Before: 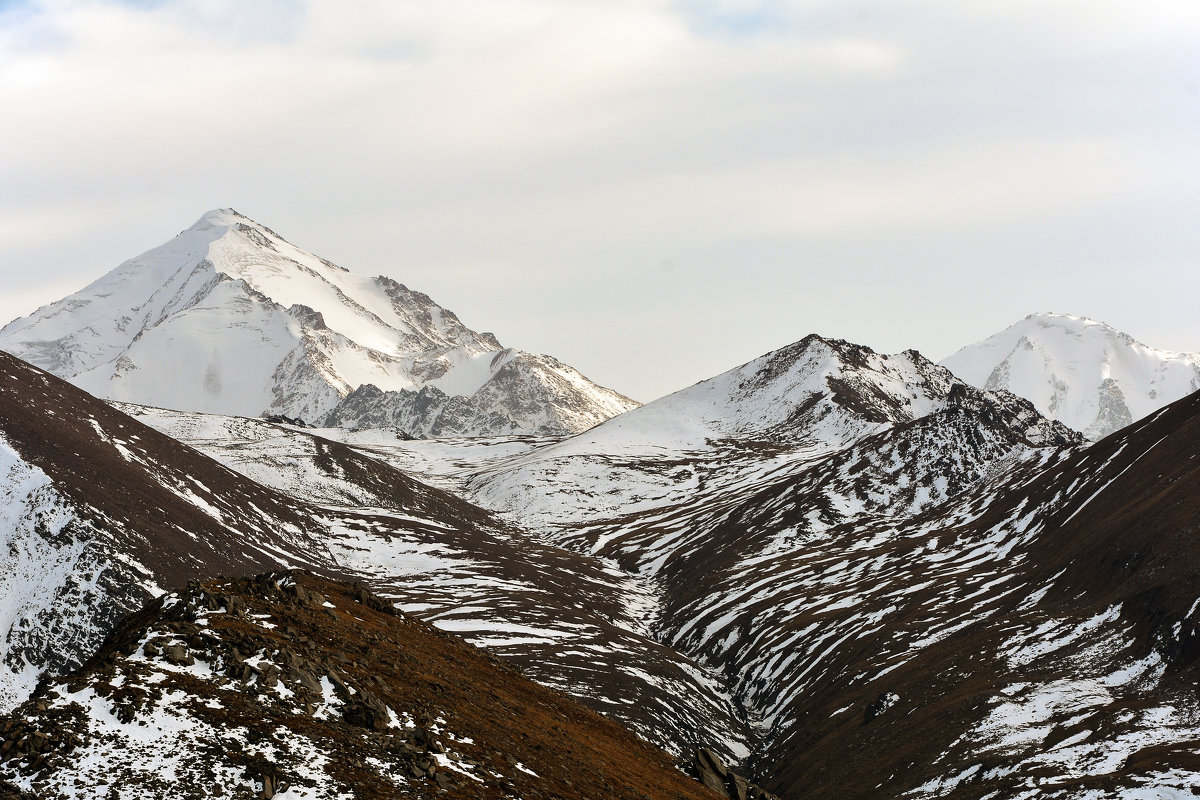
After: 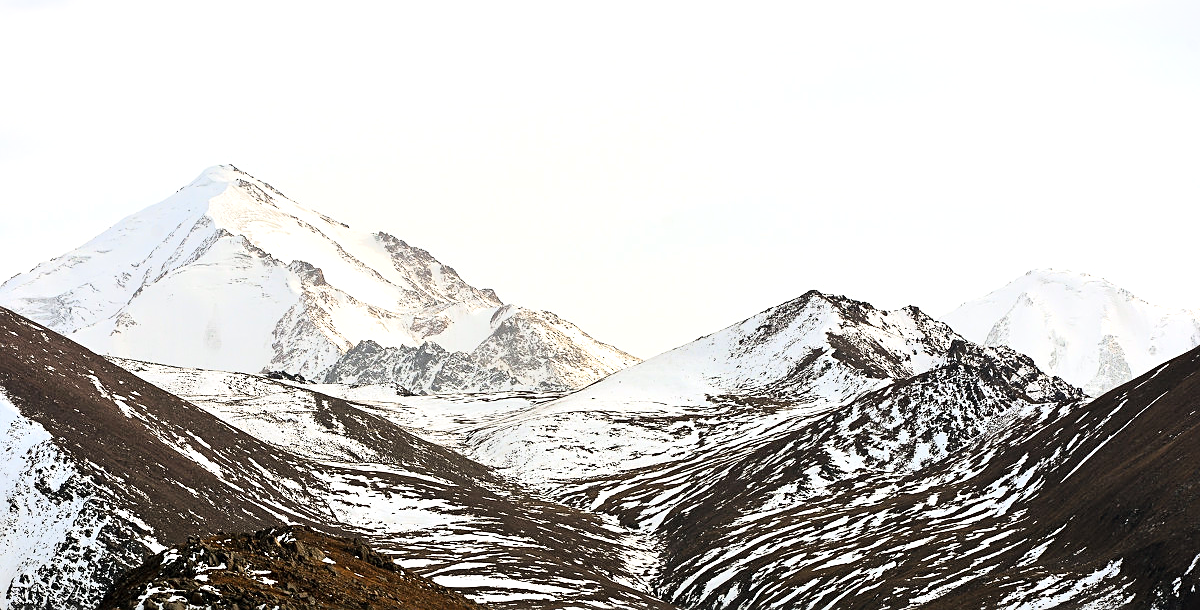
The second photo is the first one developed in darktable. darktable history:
tone curve: curves: ch0 [(0, 0) (0.105, 0.08) (0.195, 0.18) (0.283, 0.288) (0.384, 0.419) (0.485, 0.531) (0.638, 0.69) (0.795, 0.879) (1, 0.977)]; ch1 [(0, 0) (0.161, 0.092) (0.35, 0.33) (0.379, 0.401) (0.456, 0.469) (0.498, 0.503) (0.531, 0.537) (0.596, 0.621) (0.635, 0.655) (1, 1)]; ch2 [(0, 0) (0.371, 0.362) (0.437, 0.437) (0.483, 0.484) (0.53, 0.515) (0.56, 0.58) (0.622, 0.606) (1, 1)], color space Lab, linked channels, preserve colors none
crop: top 5.585%, bottom 18.104%
exposure: black level correction 0, exposure 0.701 EV, compensate highlight preservation false
vignetting: fall-off start 97.9%, fall-off radius 99.03%, width/height ratio 1.375
sharpen: on, module defaults
